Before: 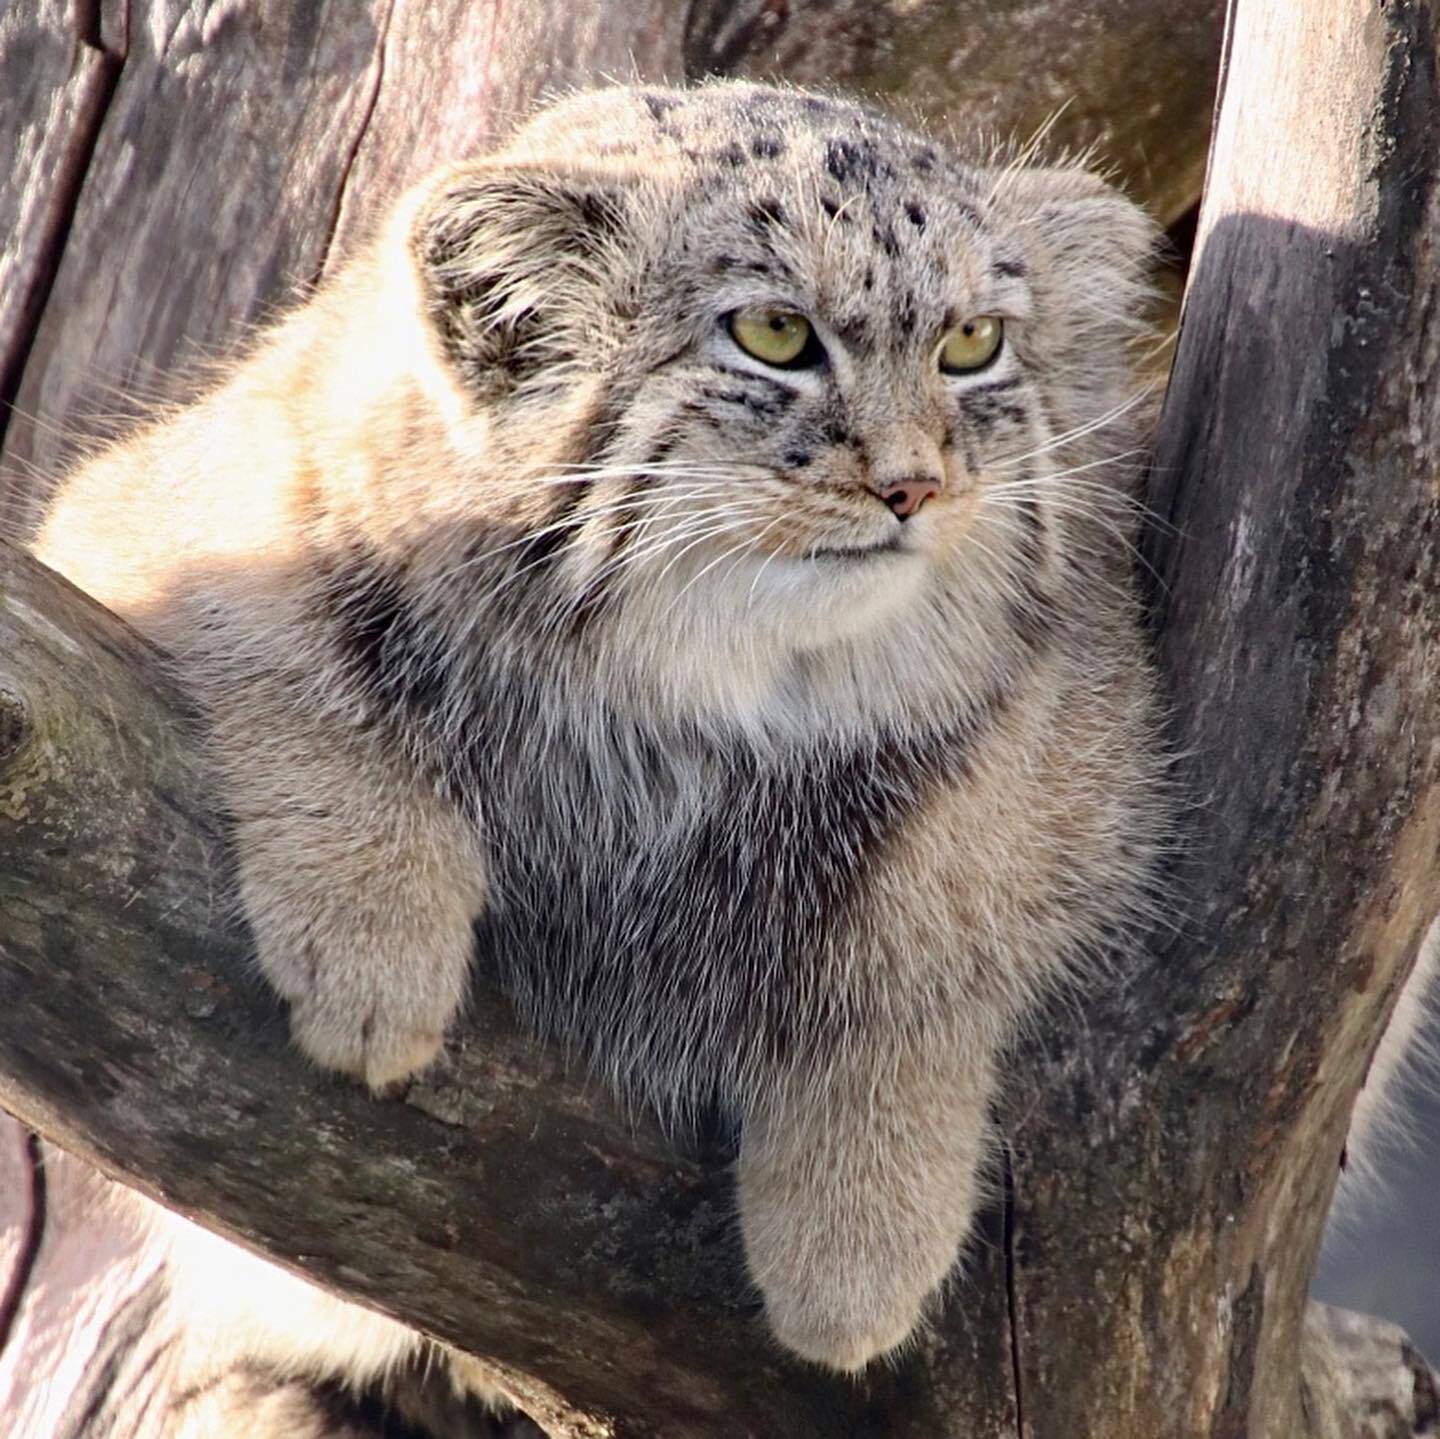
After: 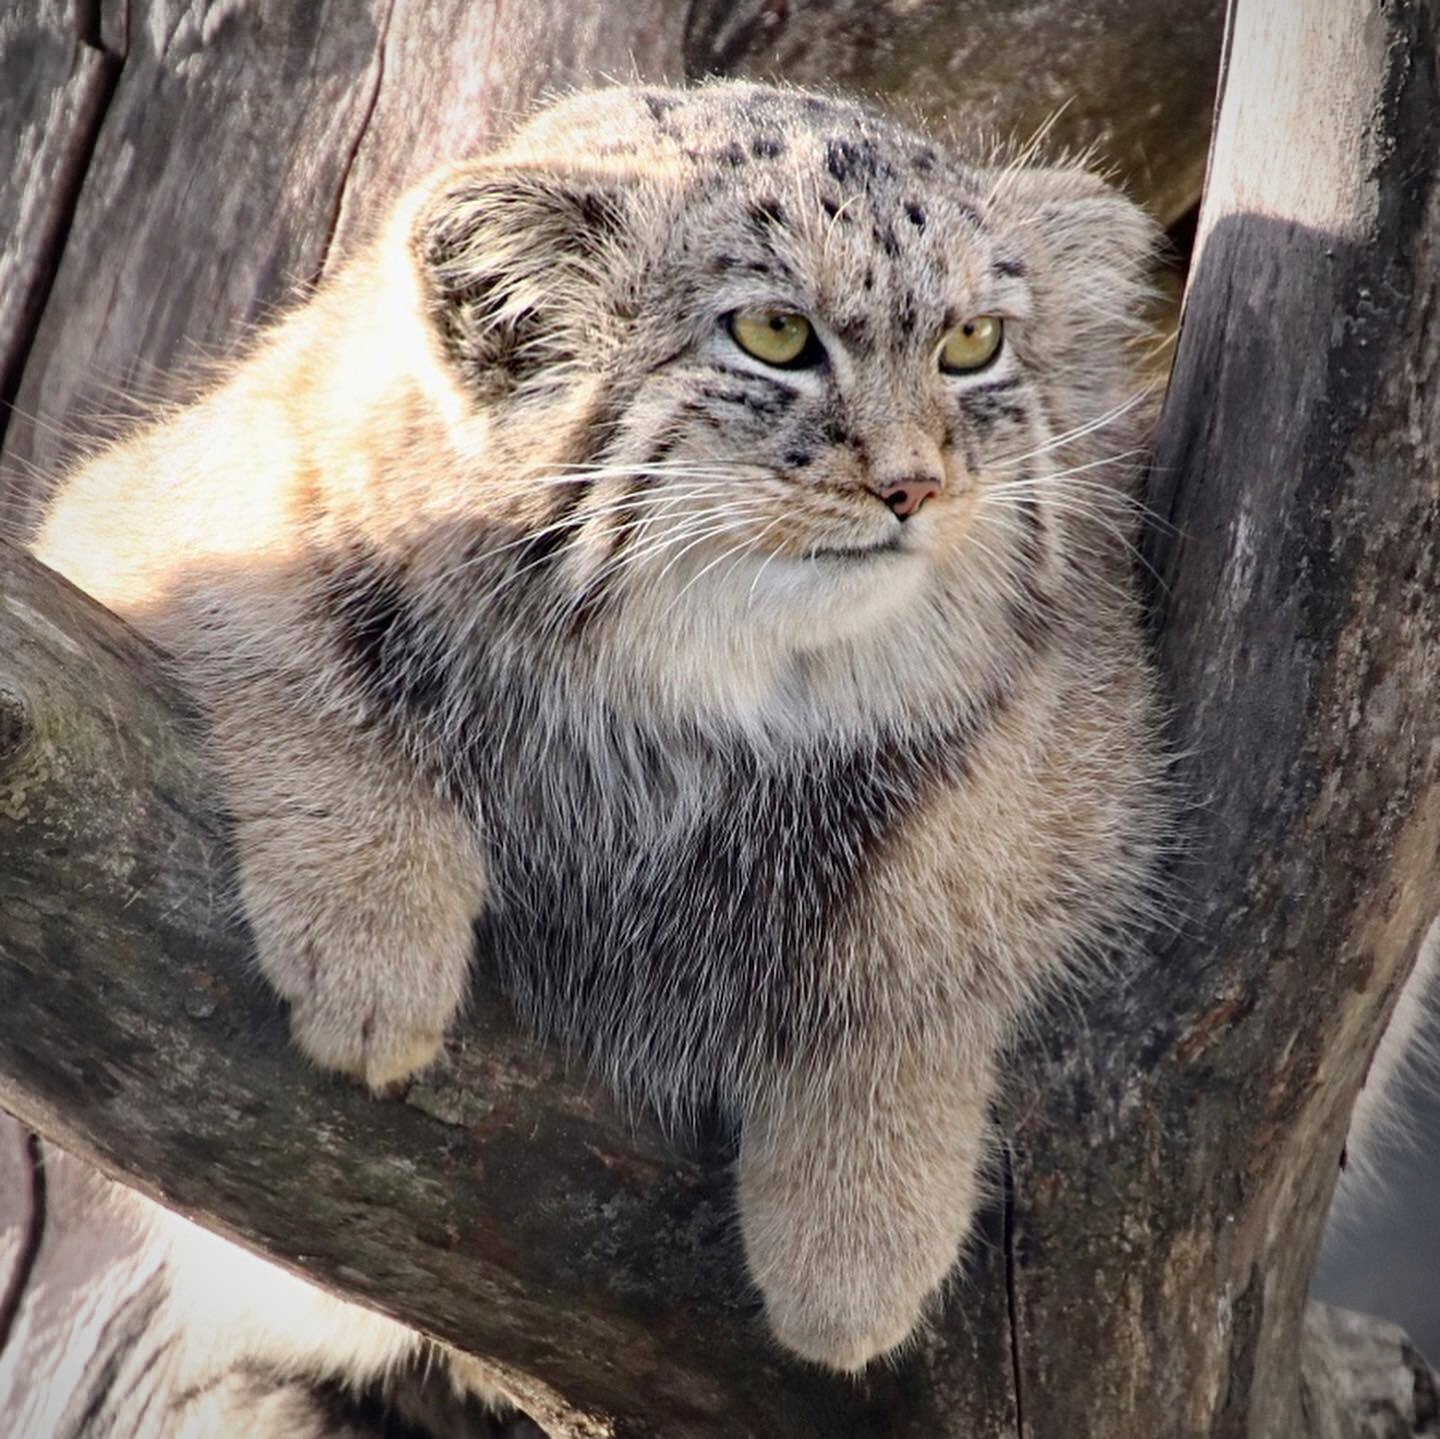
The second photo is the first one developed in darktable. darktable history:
vignetting: fall-off radius 60.79%
